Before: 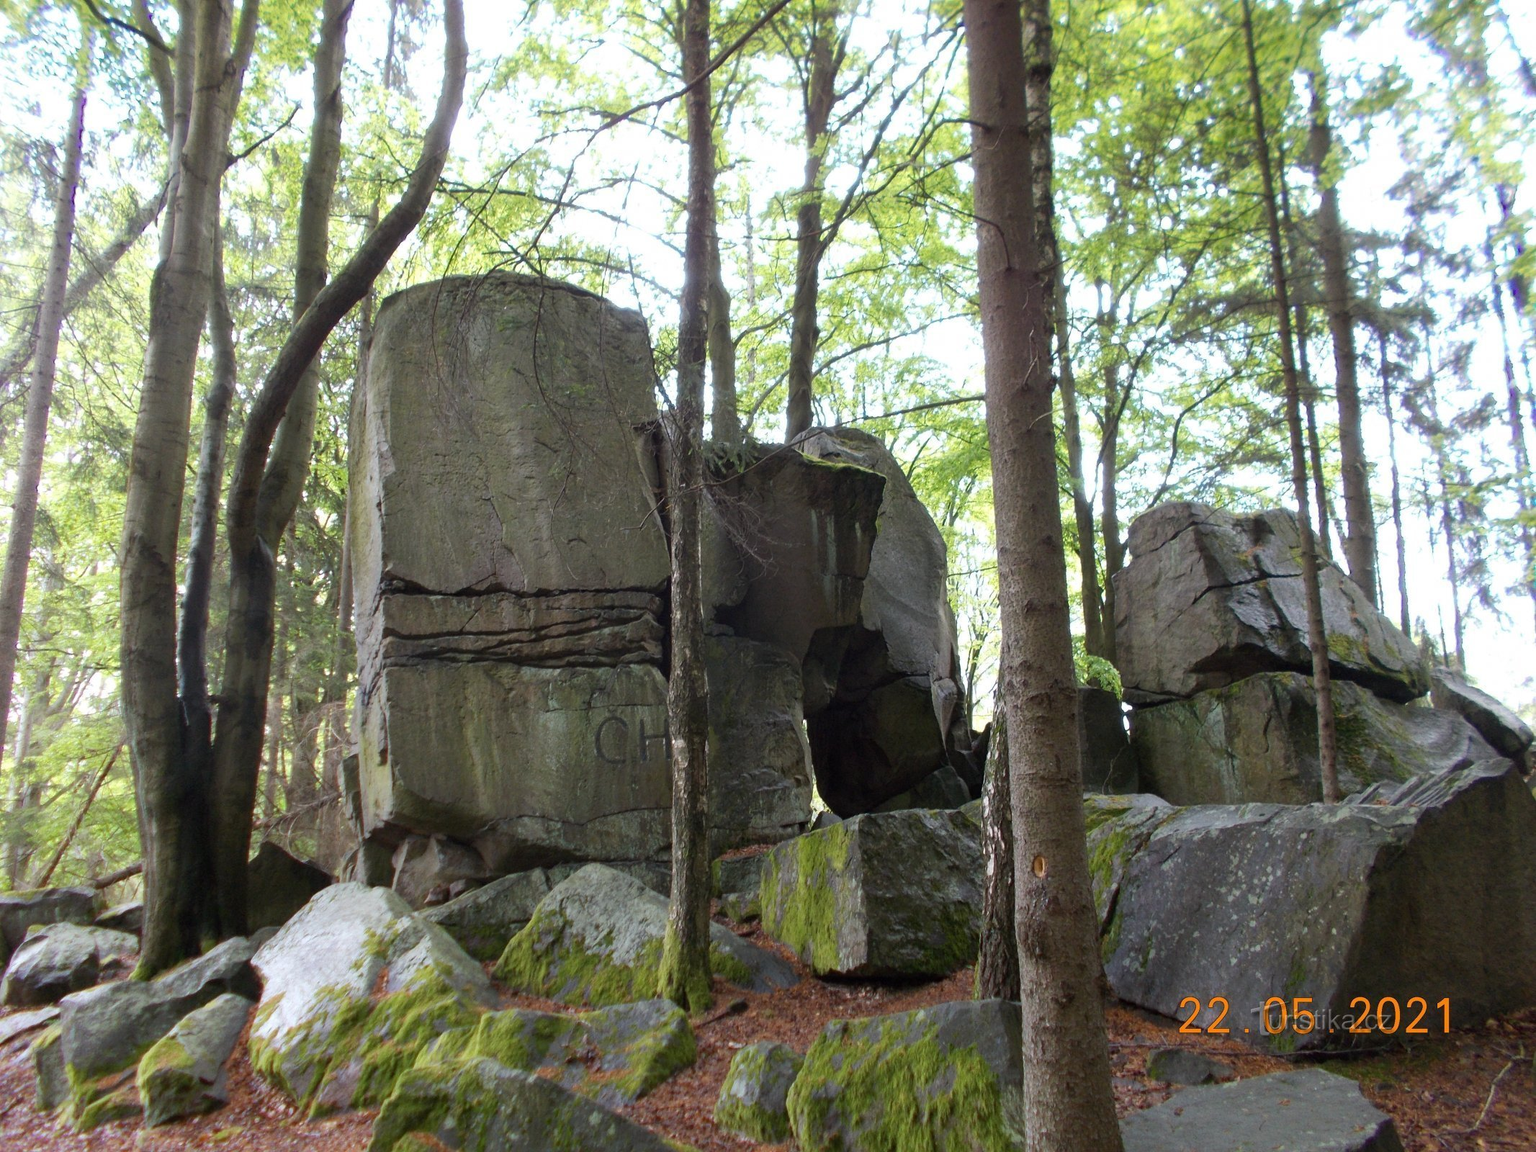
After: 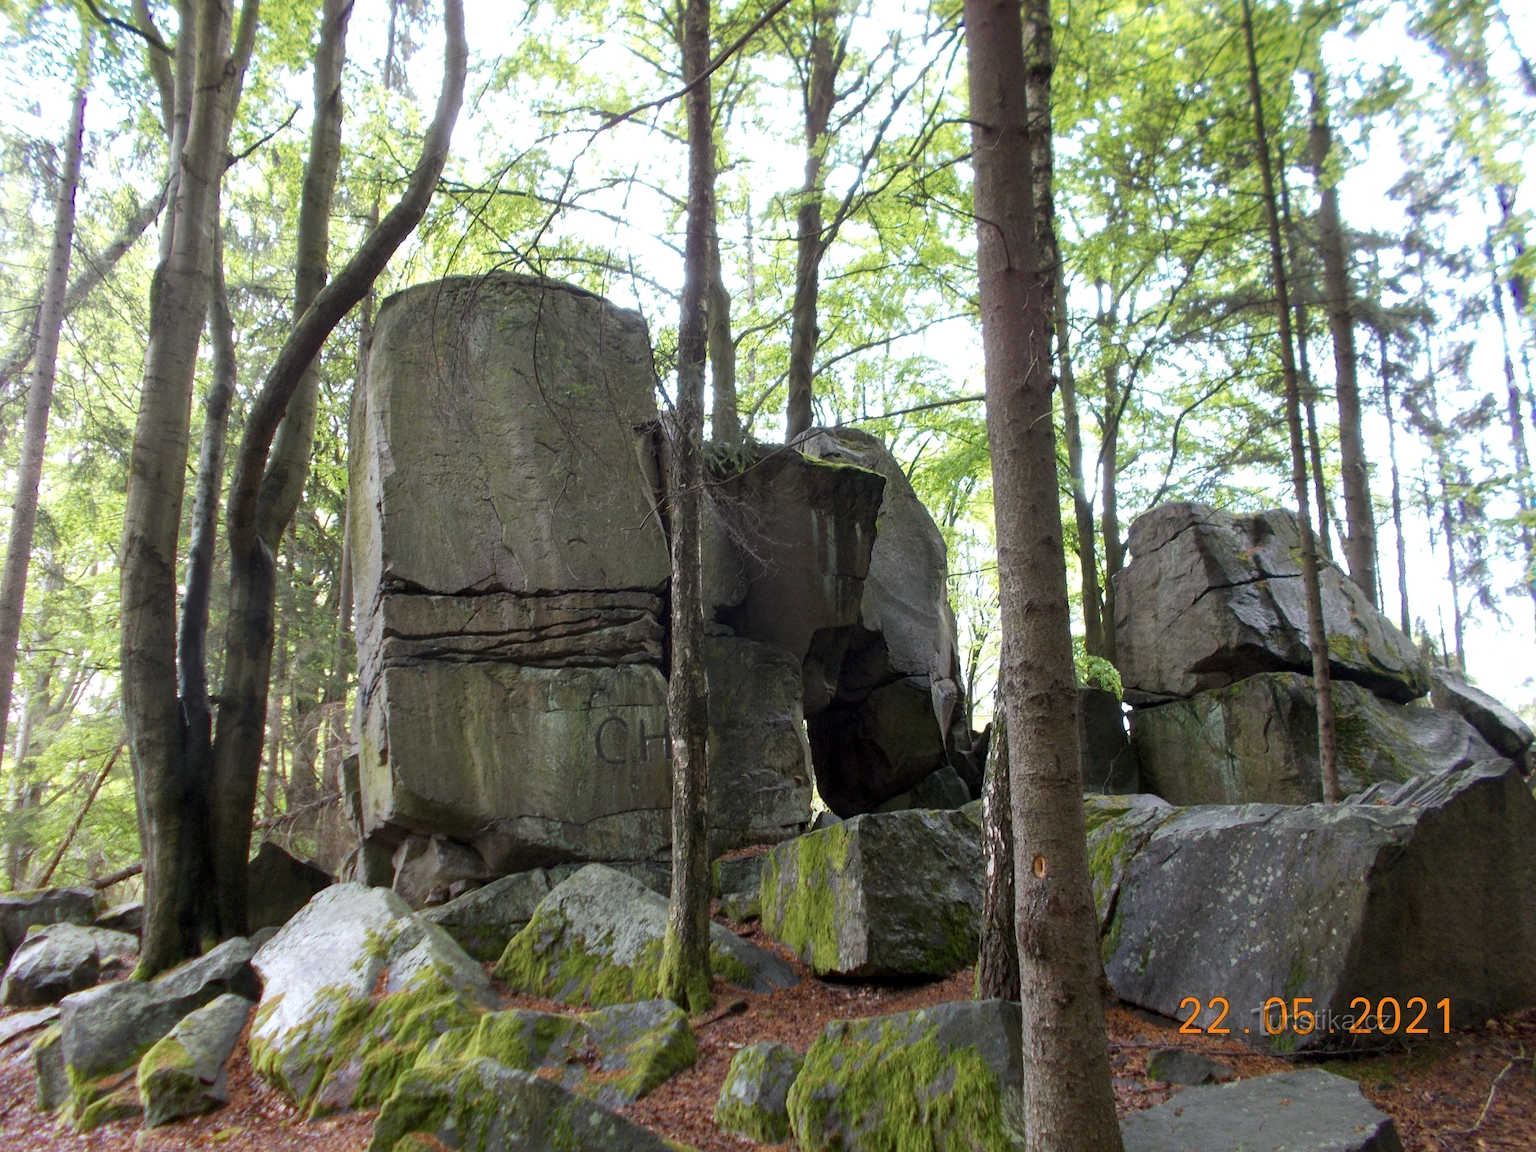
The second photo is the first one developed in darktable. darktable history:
local contrast: highlights 101%, shadows 103%, detail 119%, midtone range 0.2
